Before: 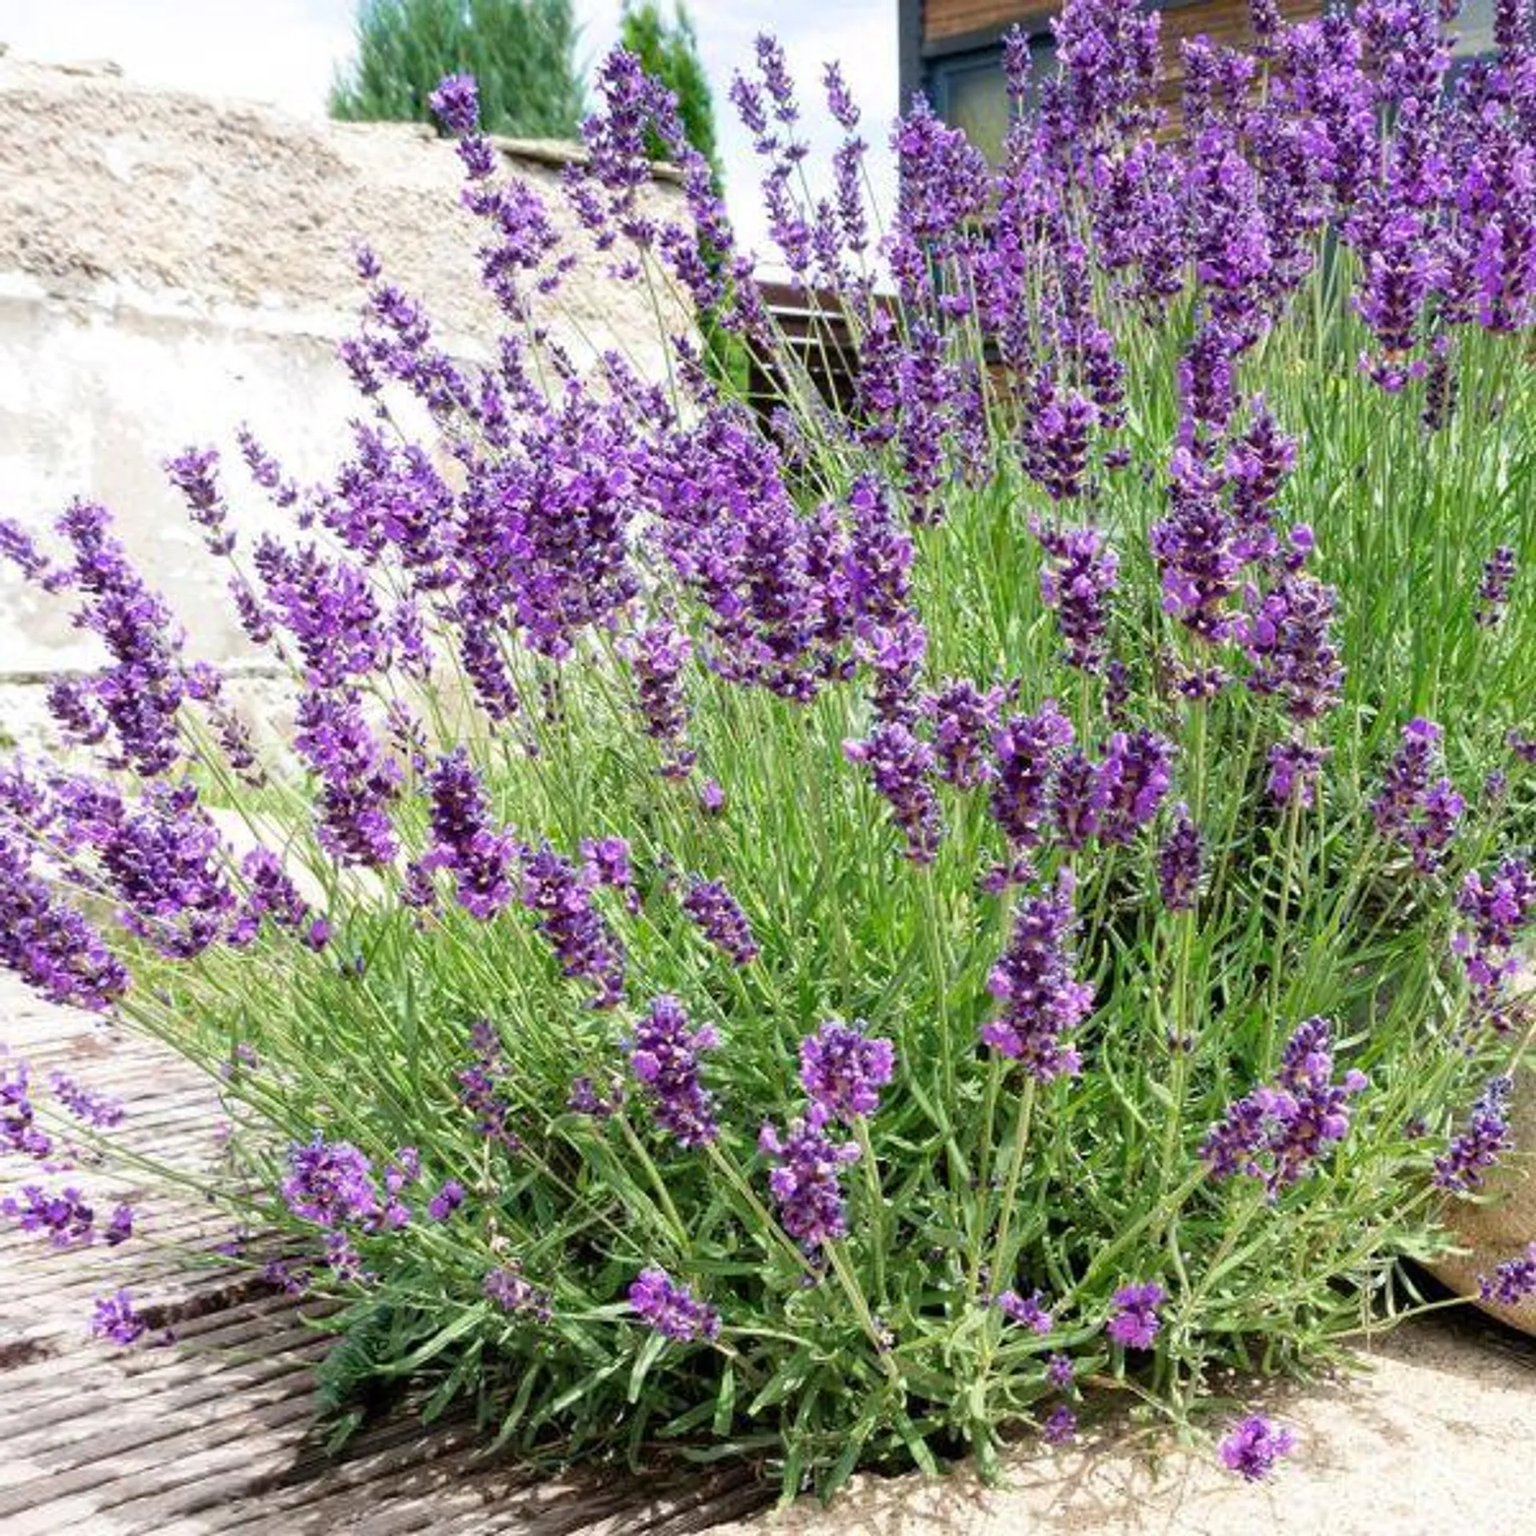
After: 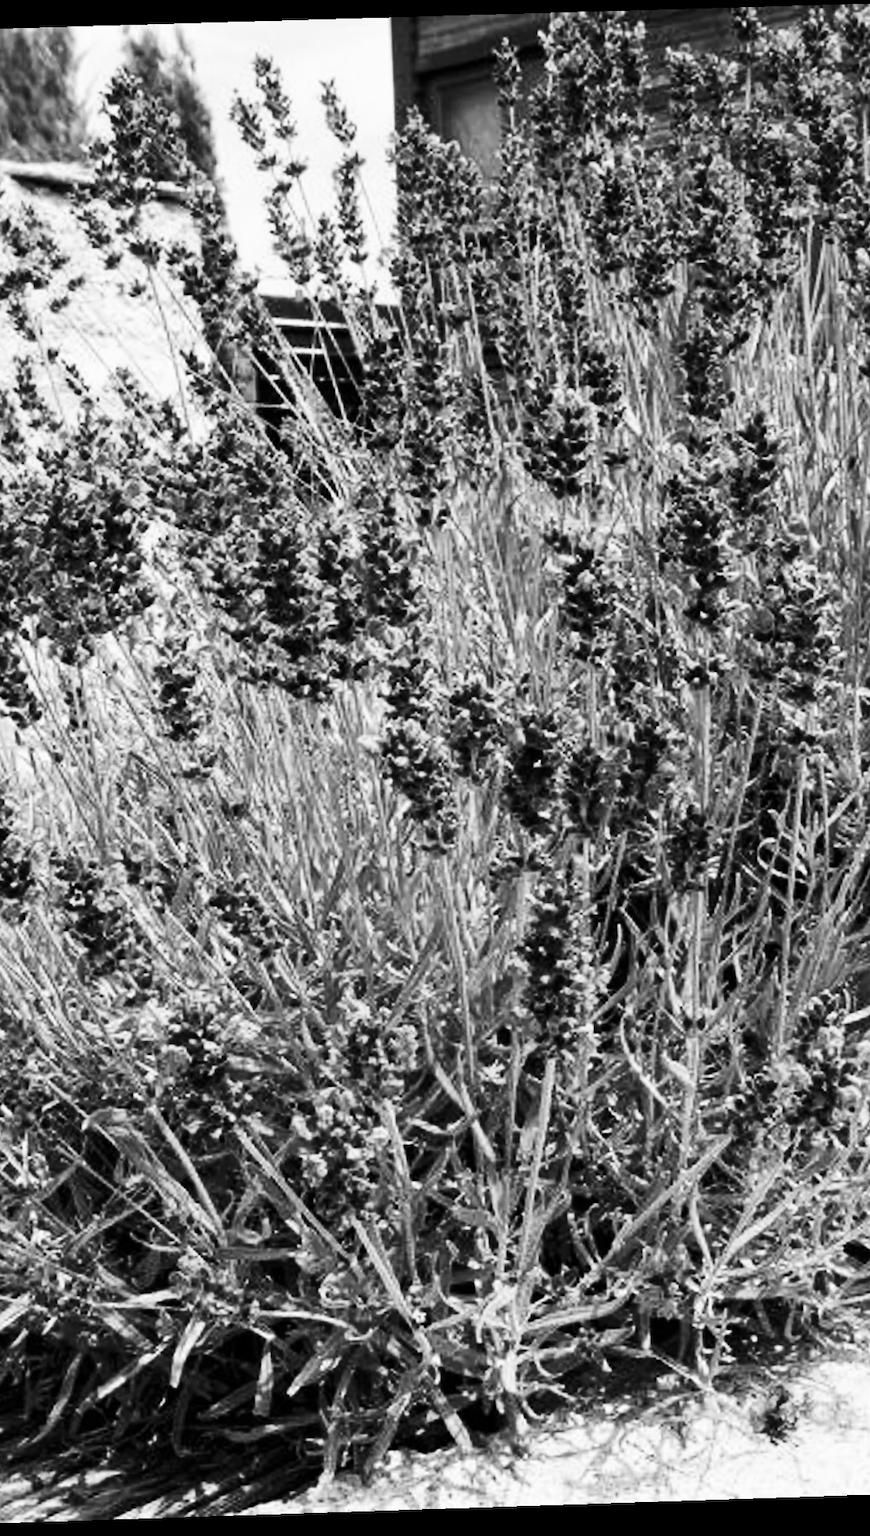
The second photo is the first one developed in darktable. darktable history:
white balance: red 0.871, blue 1.249
rotate and perspective: rotation -1.77°, lens shift (horizontal) 0.004, automatic cropping off
crop: left 31.458%, top 0%, right 11.876%
monochrome: on, module defaults
contrast brightness saturation: contrast 0.32, brightness -0.08, saturation 0.17
